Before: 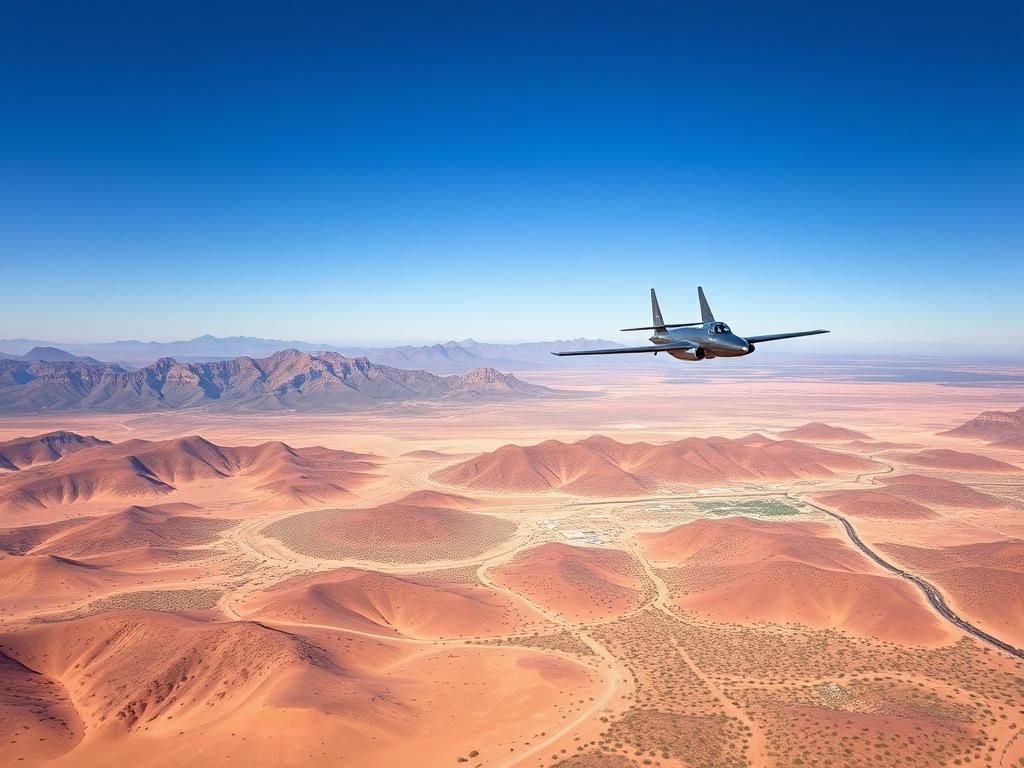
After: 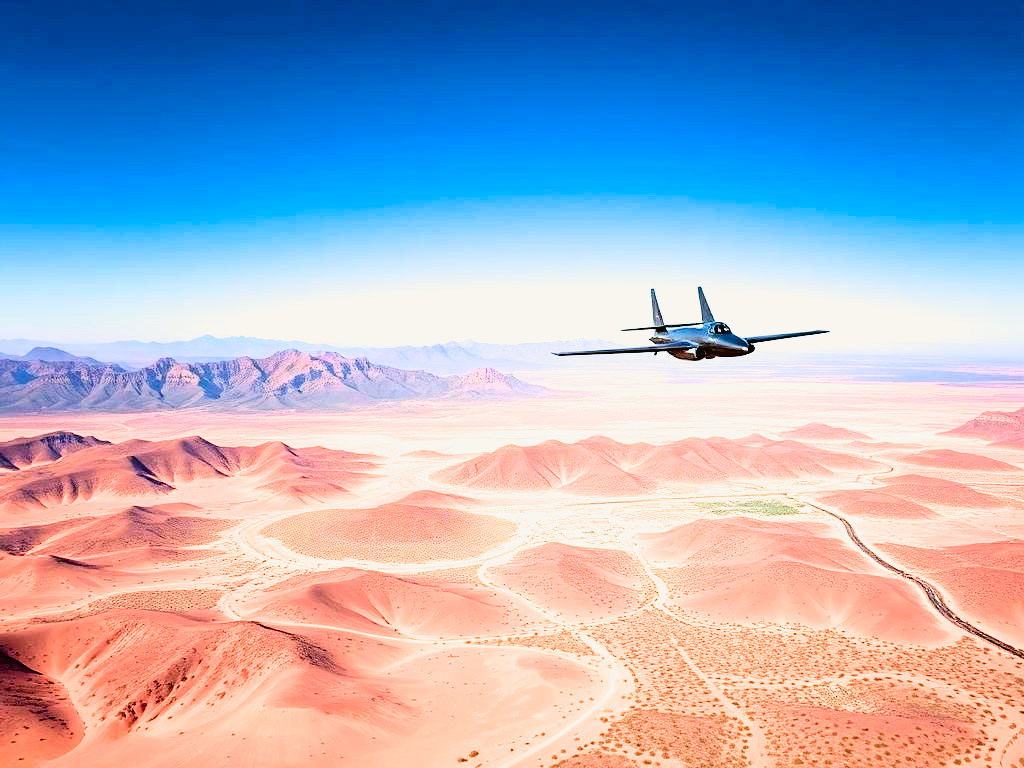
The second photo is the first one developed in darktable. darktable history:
filmic rgb: black relative exposure -3.75 EV, white relative exposure 2.4 EV, dynamic range scaling -50%, hardness 3.42, latitude 30%, contrast 1.8
tone curve: curves: ch0 [(0, 0.021) (0.049, 0.044) (0.152, 0.14) (0.328, 0.377) (0.473, 0.543) (0.641, 0.705) (0.868, 0.887) (1, 0.969)]; ch1 [(0, 0) (0.322, 0.328) (0.43, 0.425) (0.474, 0.466) (0.502, 0.503) (0.522, 0.526) (0.564, 0.591) (0.602, 0.632) (0.677, 0.701) (0.859, 0.885) (1, 1)]; ch2 [(0, 0) (0.33, 0.301) (0.447, 0.44) (0.487, 0.496) (0.502, 0.516) (0.535, 0.554) (0.565, 0.598) (0.618, 0.629) (1, 1)], color space Lab, independent channels, preserve colors none
color balance rgb: perceptual saturation grading › mid-tones 6.33%, perceptual saturation grading › shadows 72.44%, perceptual brilliance grading › highlights 11.59%, contrast 5.05%
